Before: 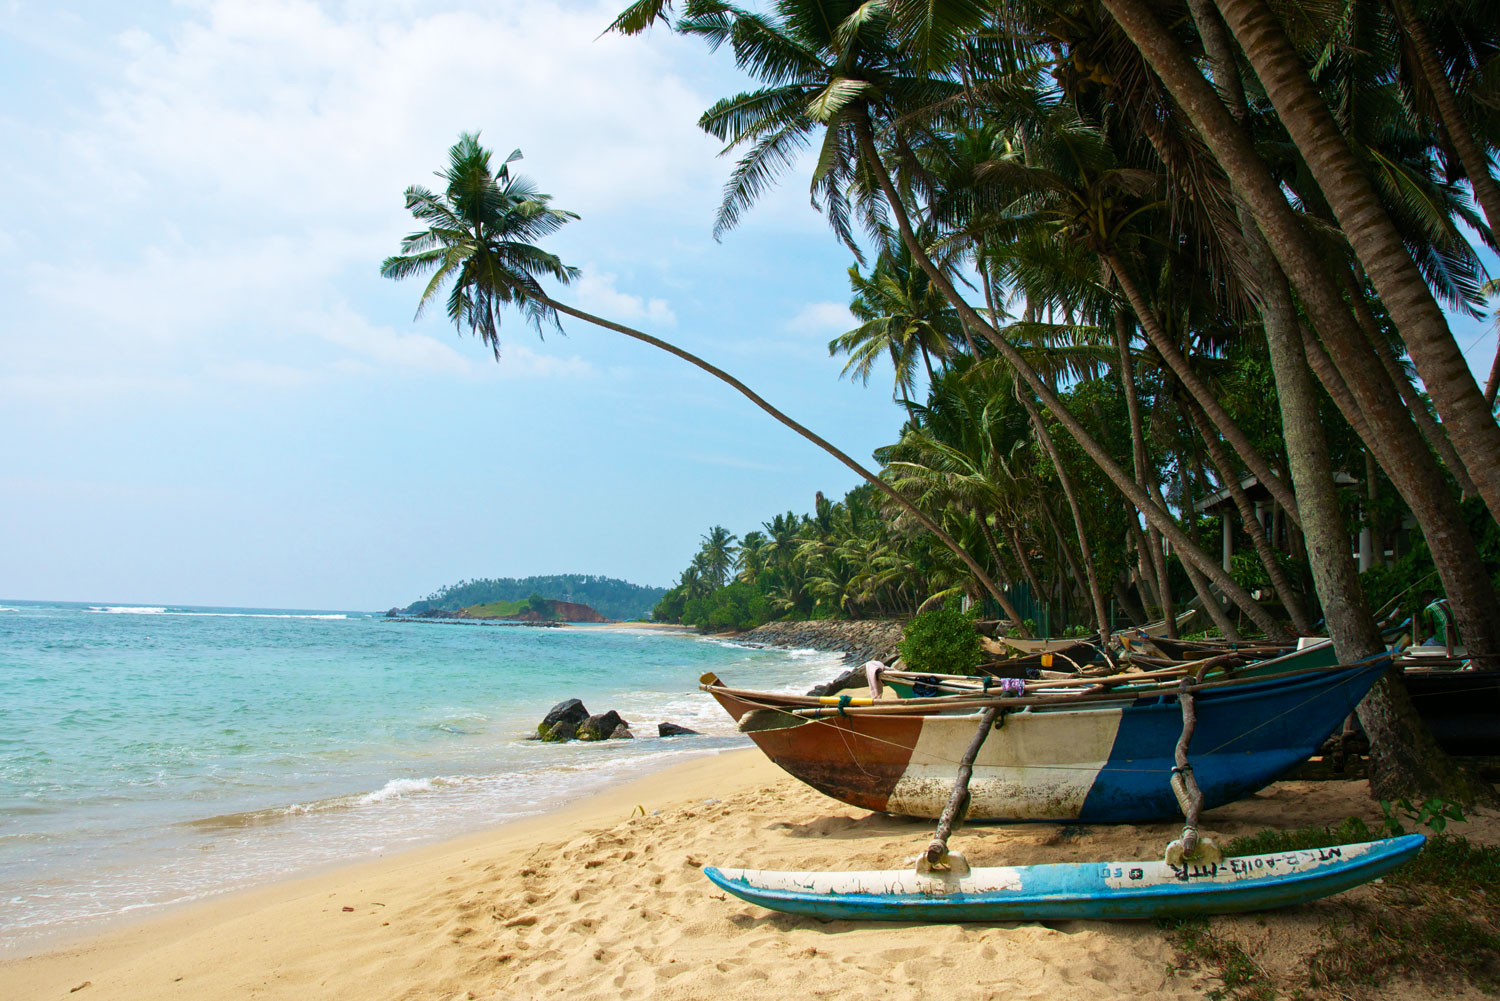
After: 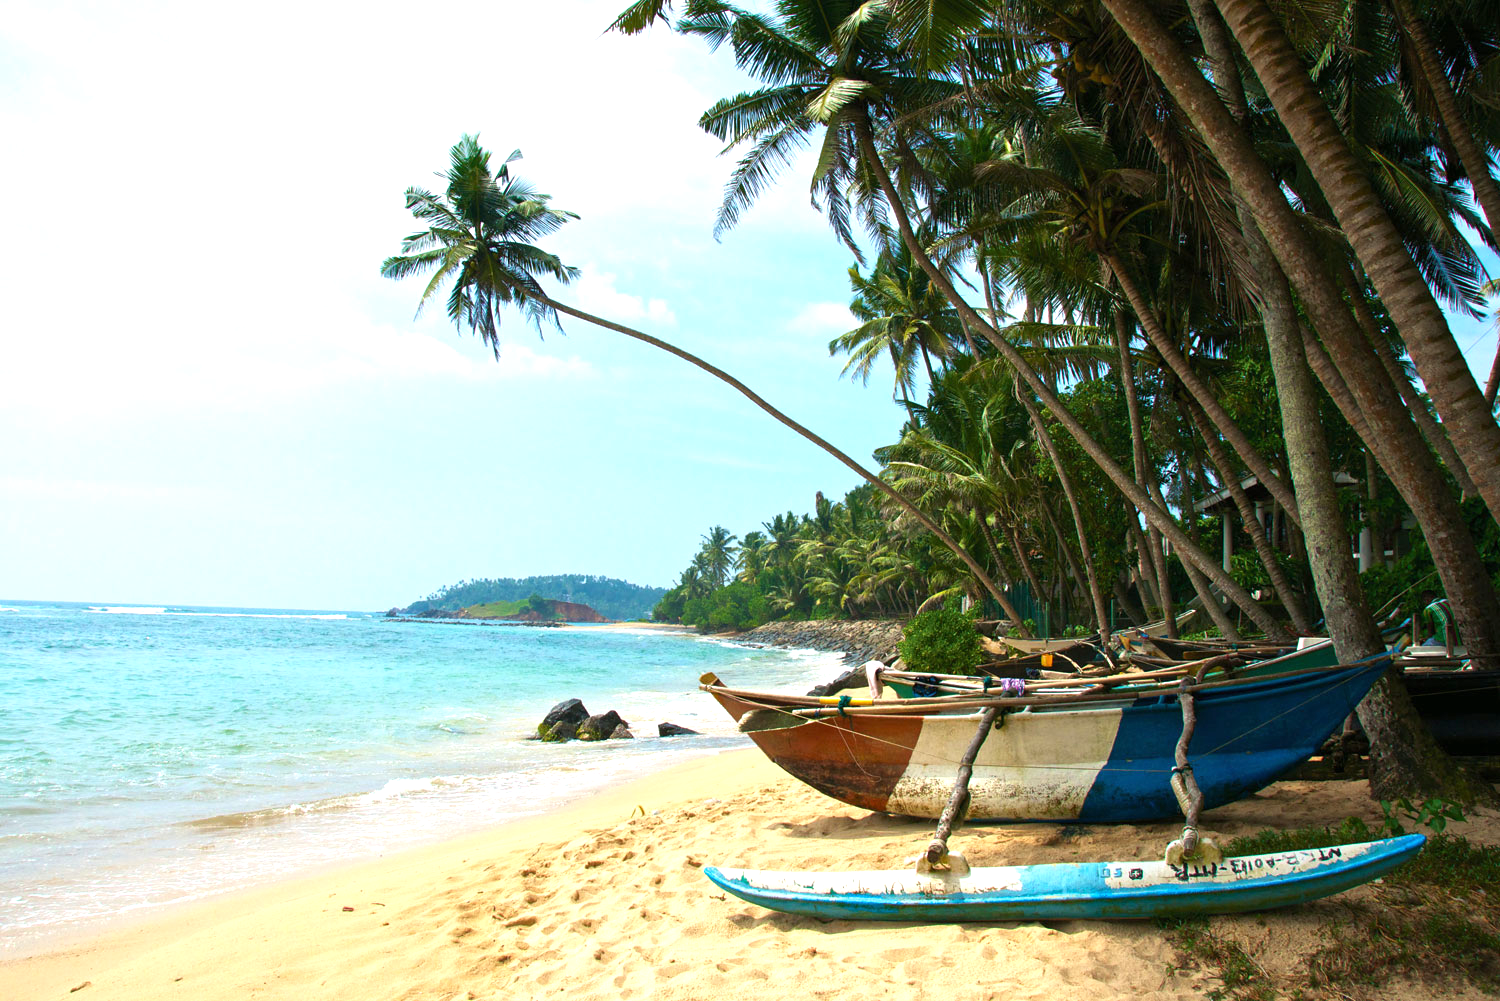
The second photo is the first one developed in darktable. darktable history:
exposure: black level correction 0, exposure 0.692 EV, compensate exposure bias true, compensate highlight preservation false
